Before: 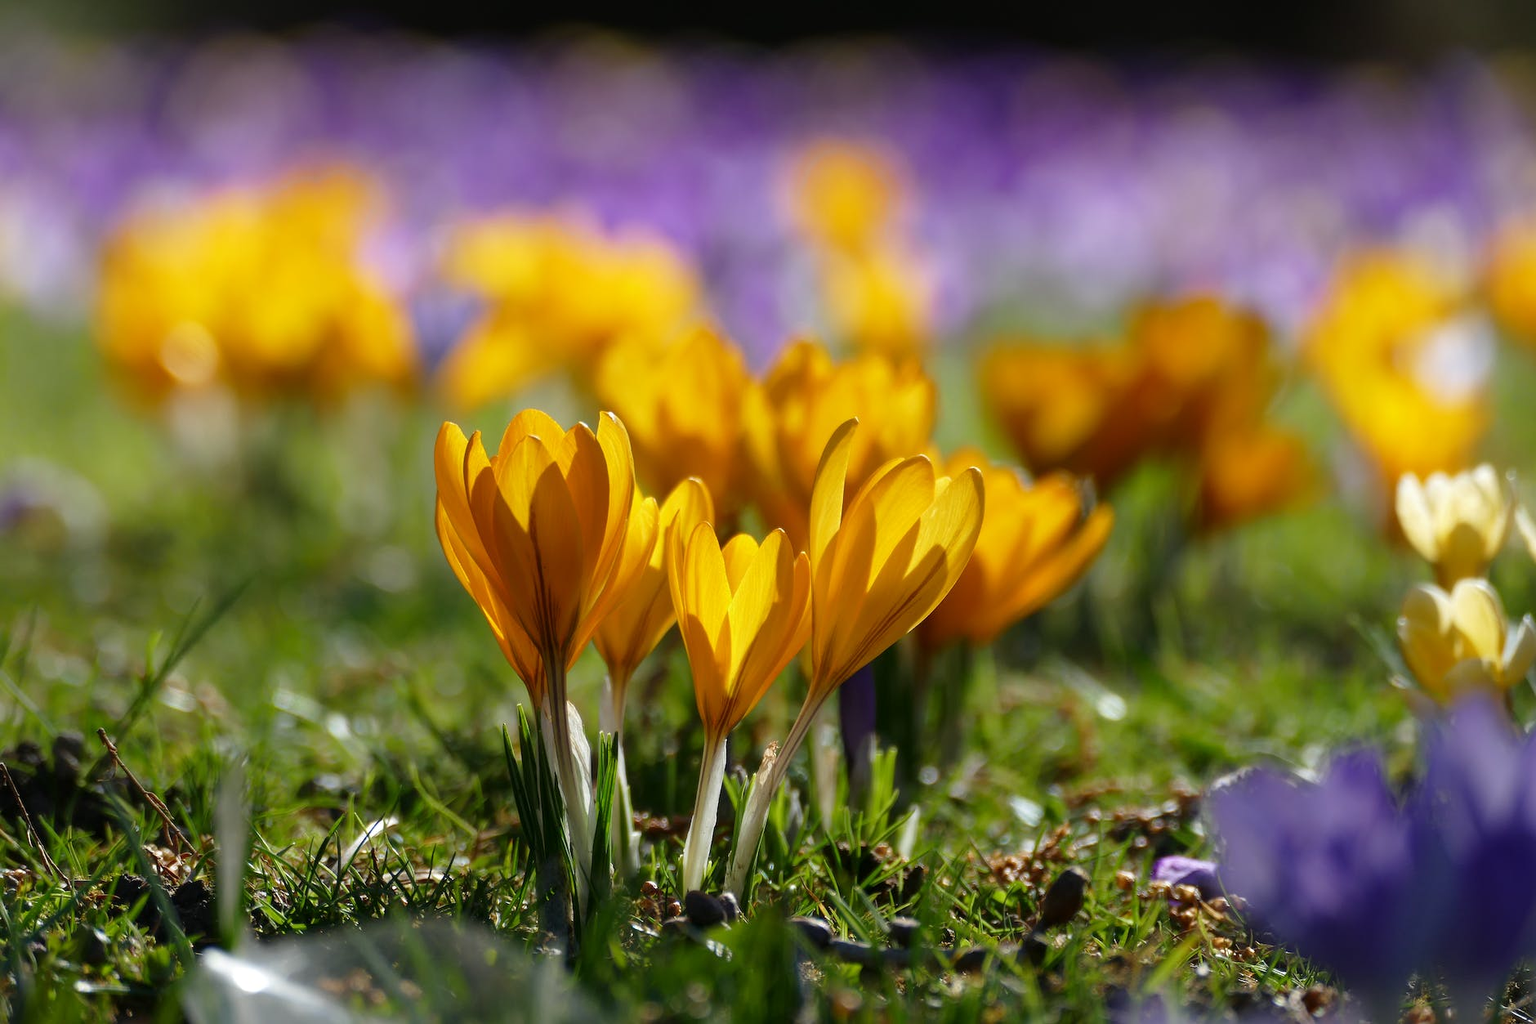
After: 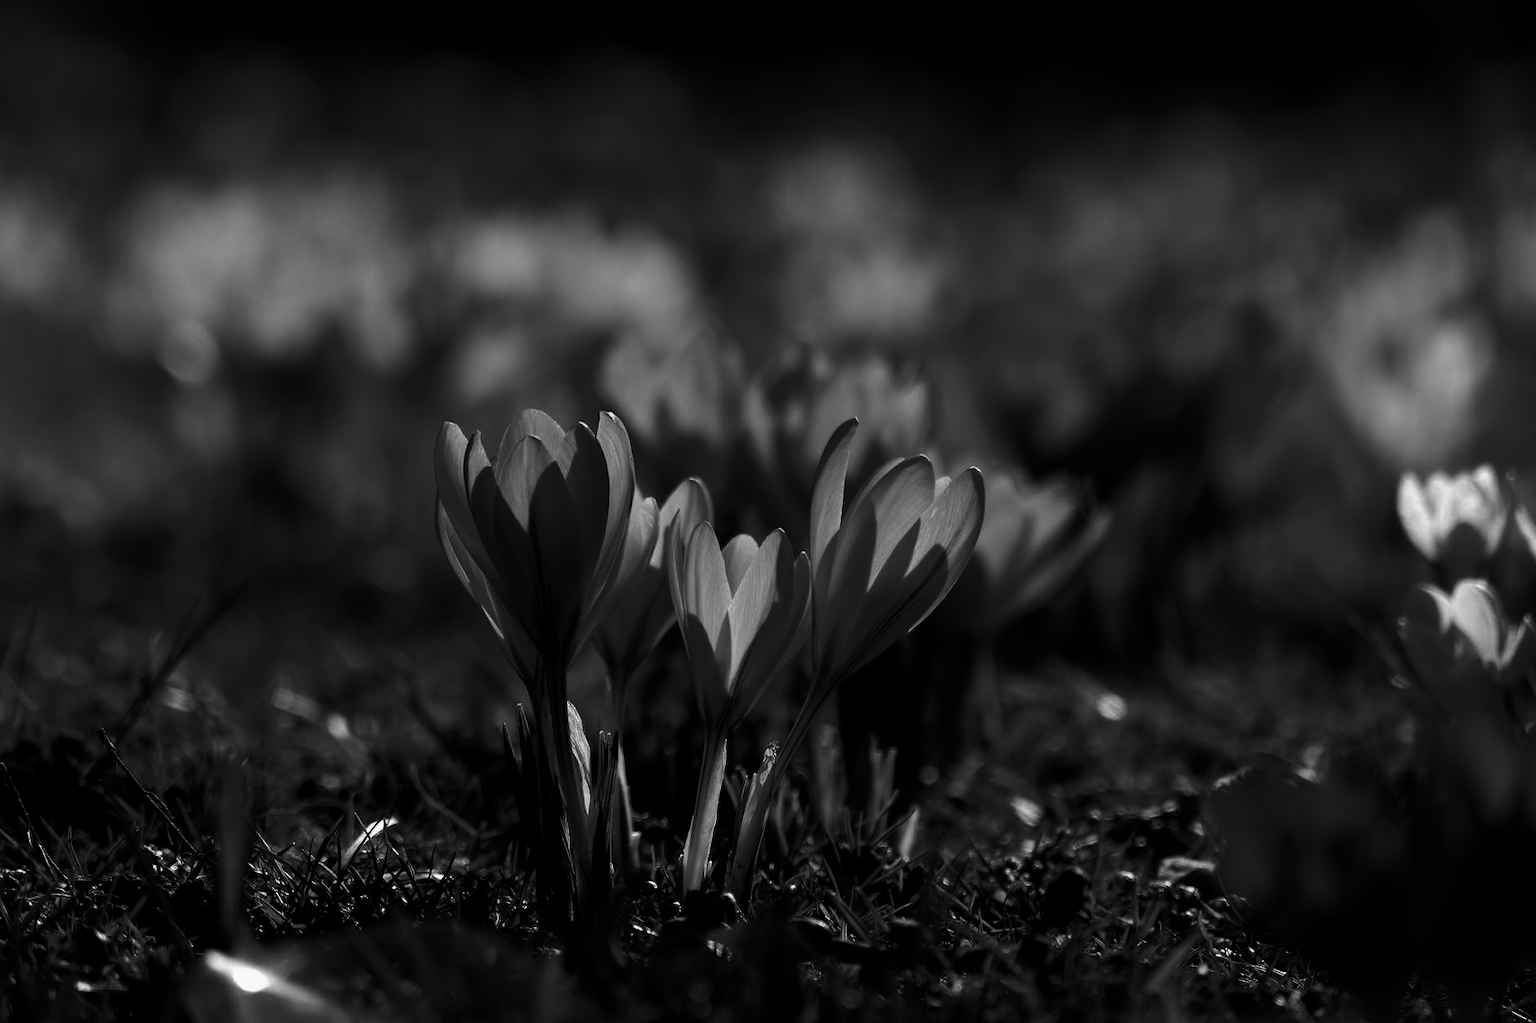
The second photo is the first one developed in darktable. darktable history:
contrast brightness saturation: brightness -1, saturation 1
contrast equalizer: y [[0.5 ×6], [0.5 ×6], [0.975, 0.964, 0.925, 0.865, 0.793, 0.721], [0 ×6], [0 ×6]]
monochrome: a -35.87, b 49.73, size 1.7
